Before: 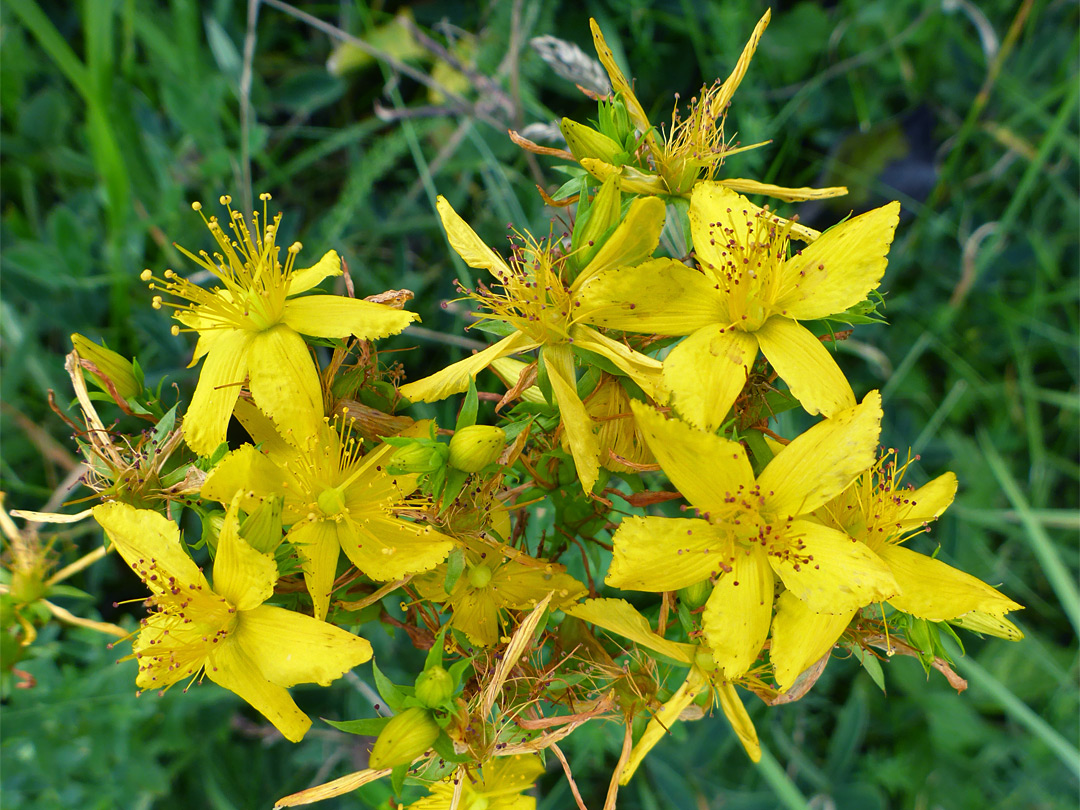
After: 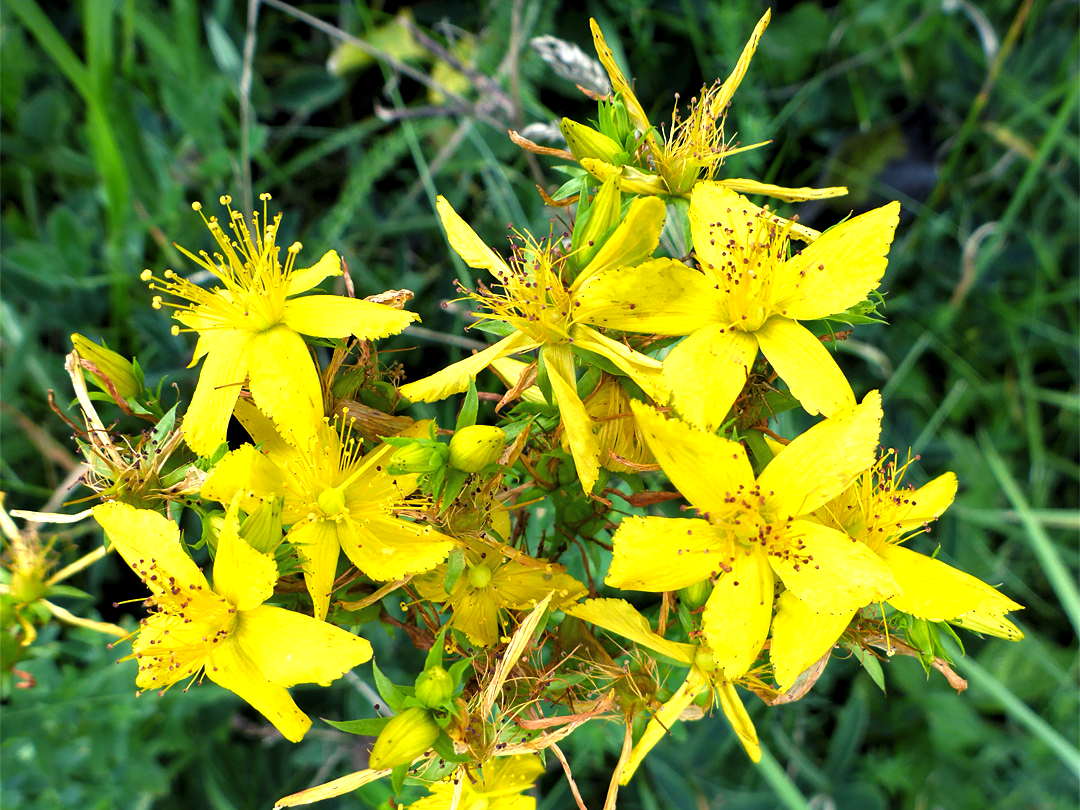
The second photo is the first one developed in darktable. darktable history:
levels: levels [0.052, 0.496, 0.908]
tone equalizer: -8 EV -0.432 EV, -7 EV -0.404 EV, -6 EV -0.355 EV, -5 EV -0.243 EV, -3 EV 0.205 EV, -2 EV 0.315 EV, -1 EV 0.405 EV, +0 EV 0.41 EV
